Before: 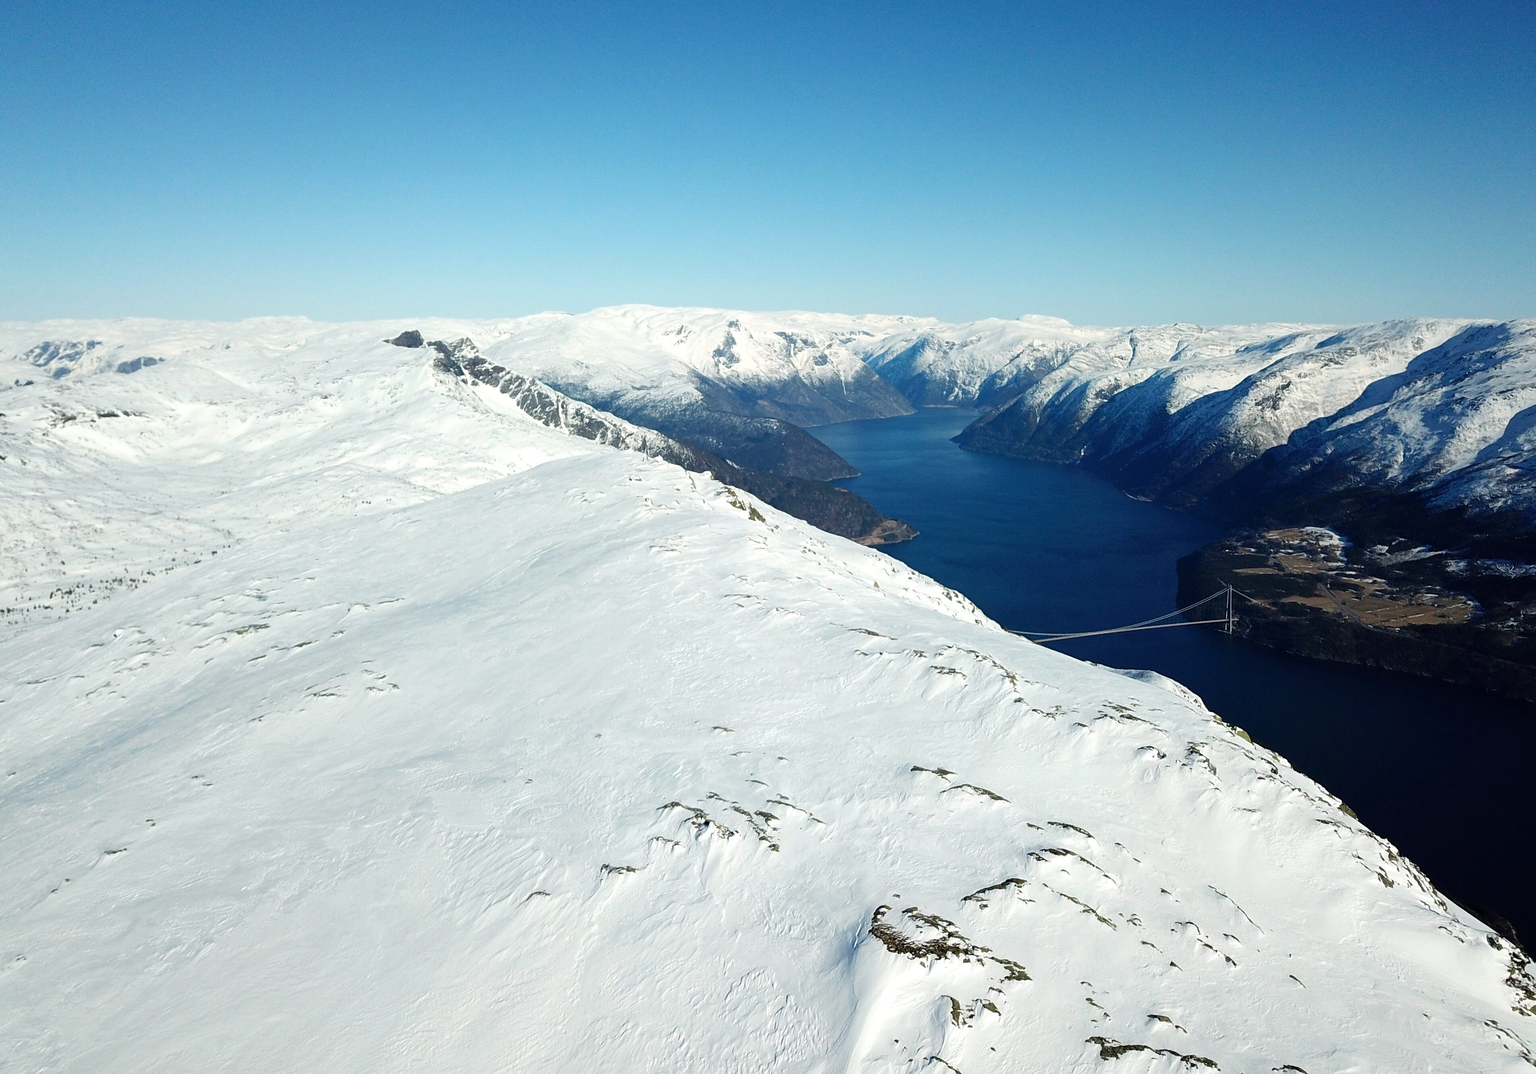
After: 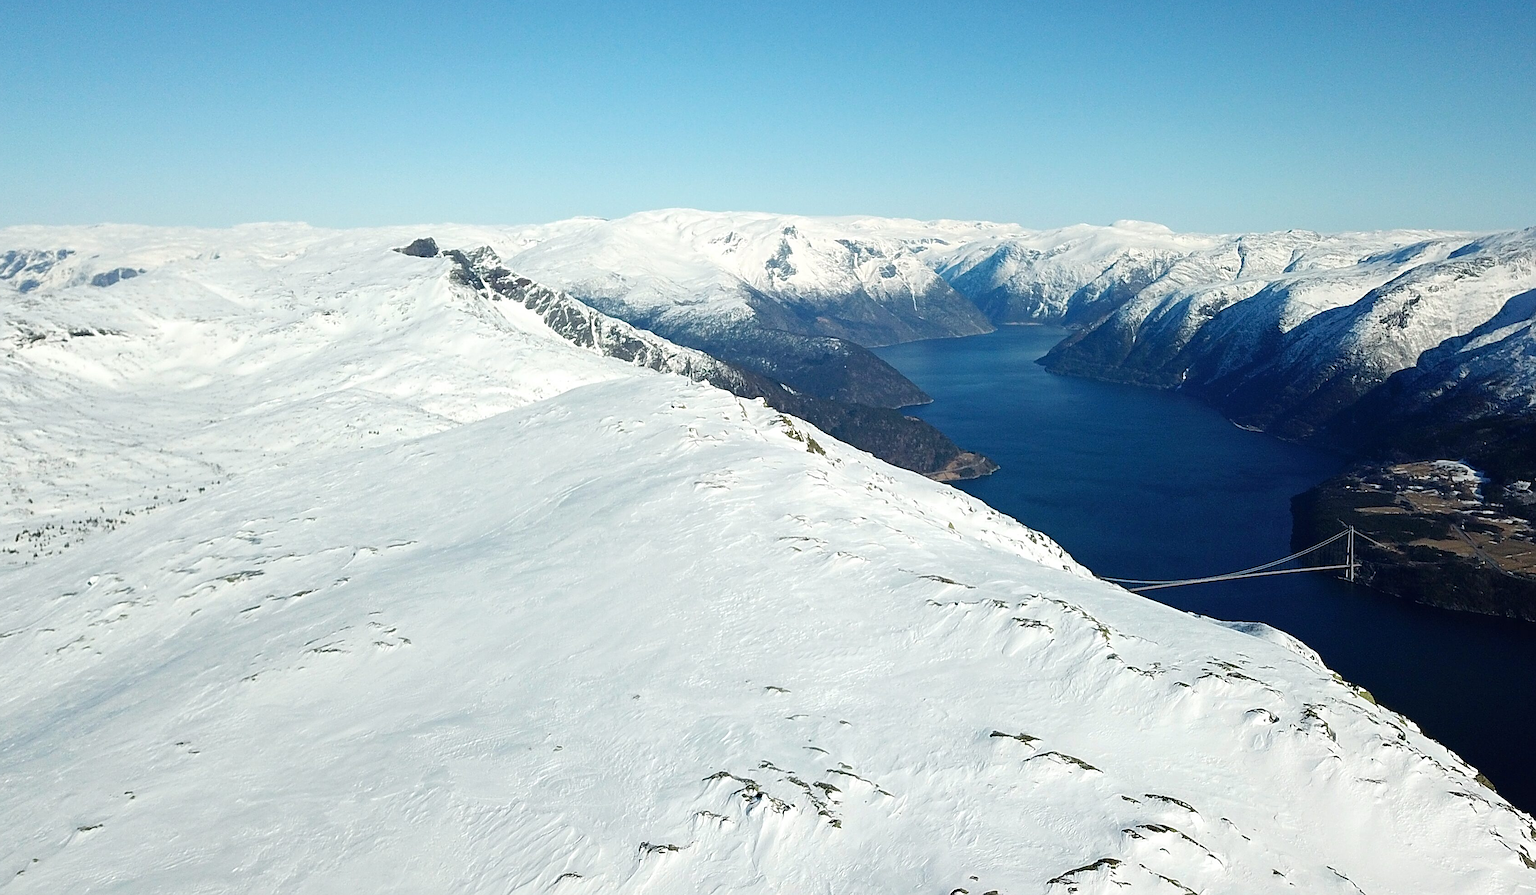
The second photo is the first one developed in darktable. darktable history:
sharpen: on, module defaults
crop and rotate: left 2.382%, top 11.236%, right 9.264%, bottom 15.089%
